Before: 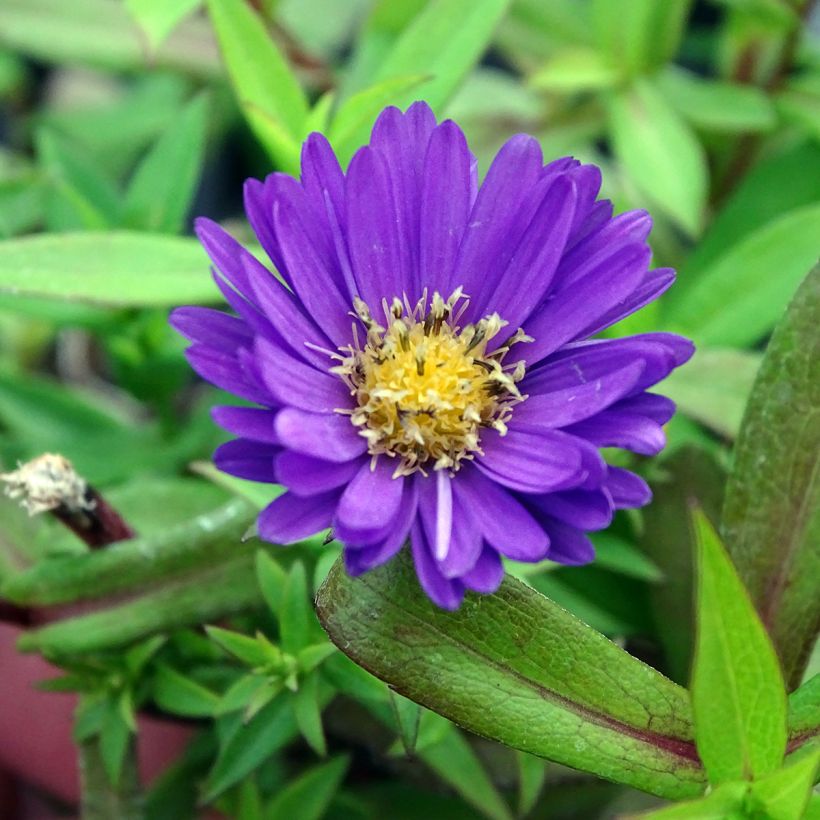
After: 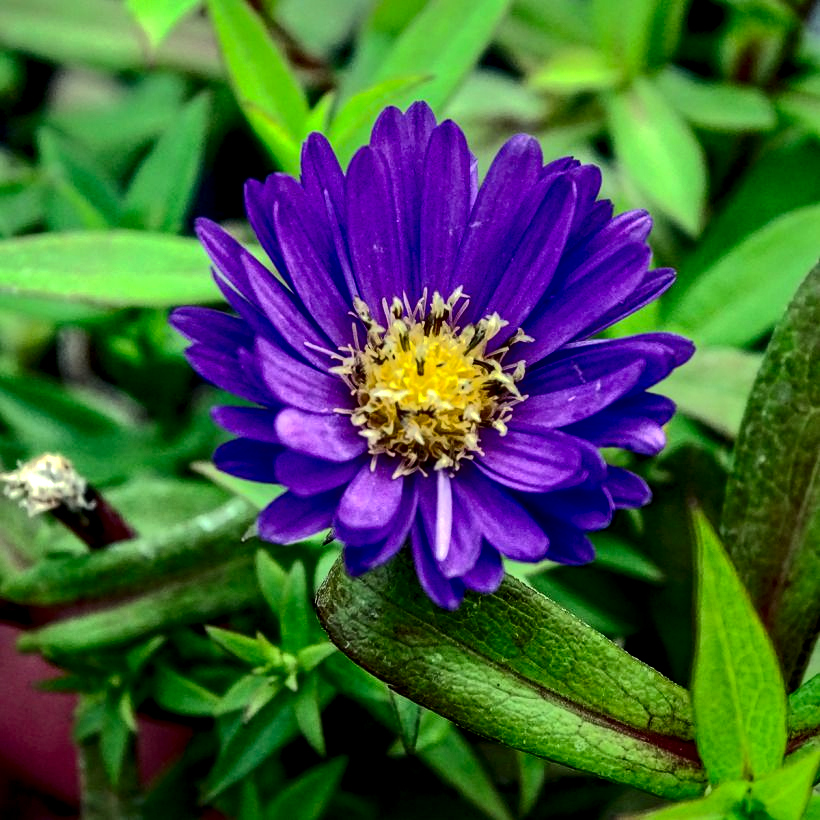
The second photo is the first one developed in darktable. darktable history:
shadows and highlights: shadows 24.87, highlights -70.12
local contrast: highlights 60%, shadows 63%, detail 160%
contrast brightness saturation: contrast 0.188, brightness -0.244, saturation 0.109
